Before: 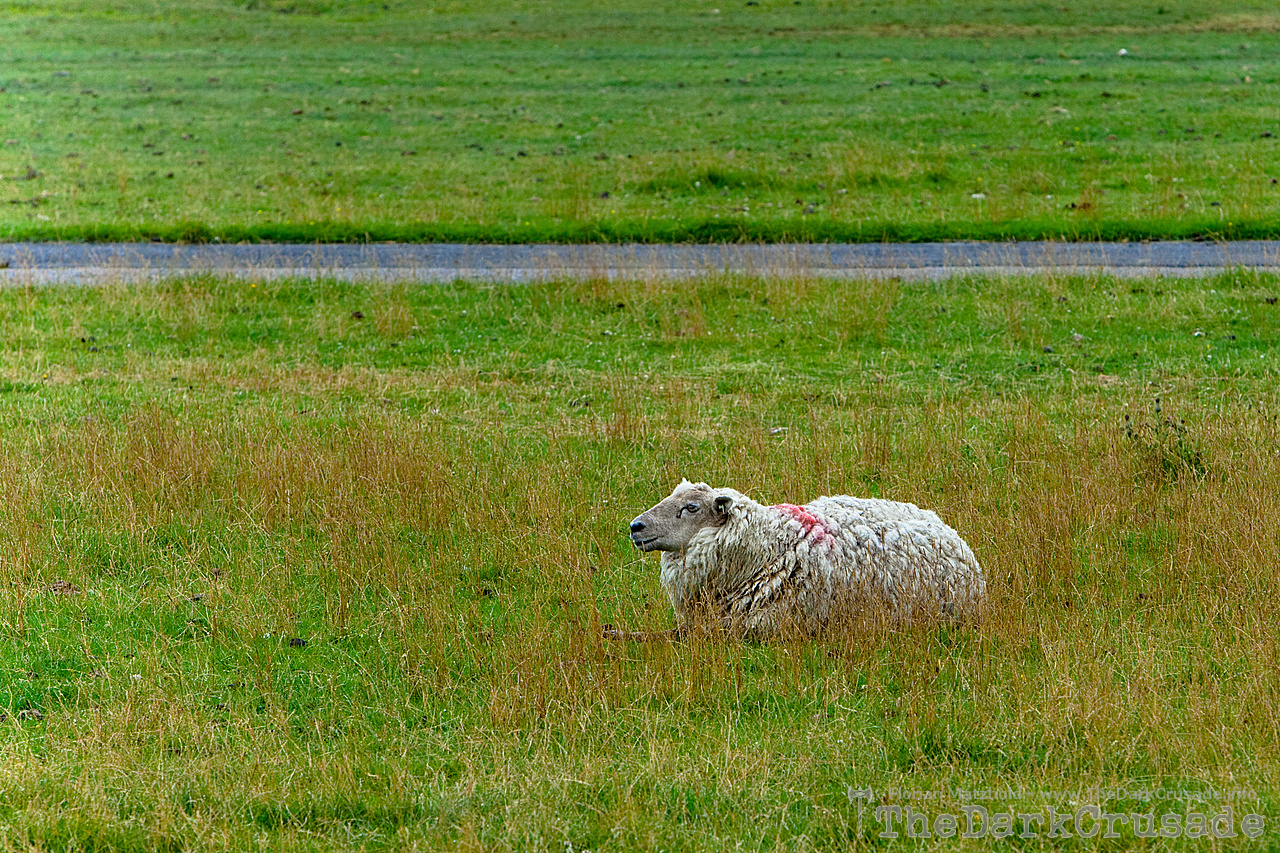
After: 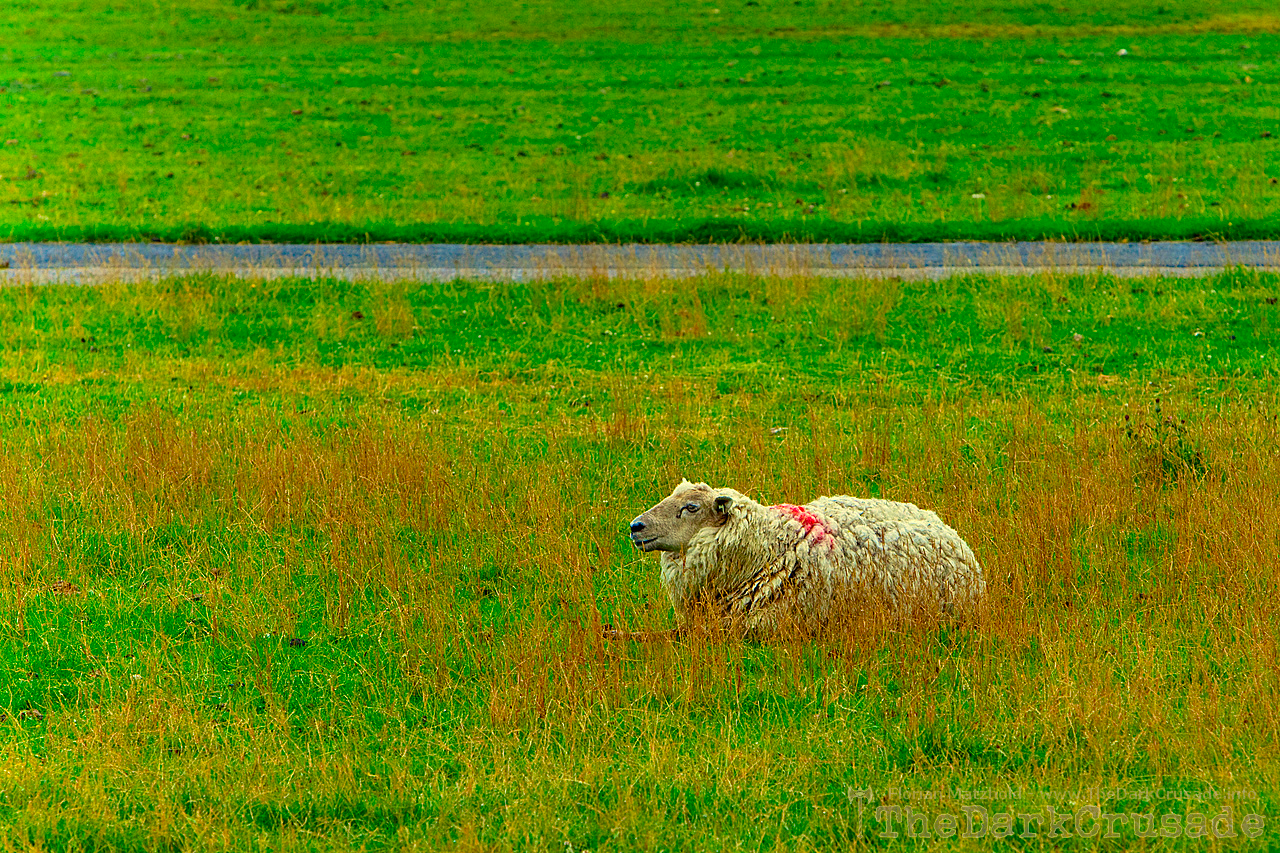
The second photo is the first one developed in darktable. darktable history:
color correction: highlights a* -10.77, highlights b* 9.8, saturation 1.72
white balance: red 1.127, blue 0.943
shadows and highlights: on, module defaults
